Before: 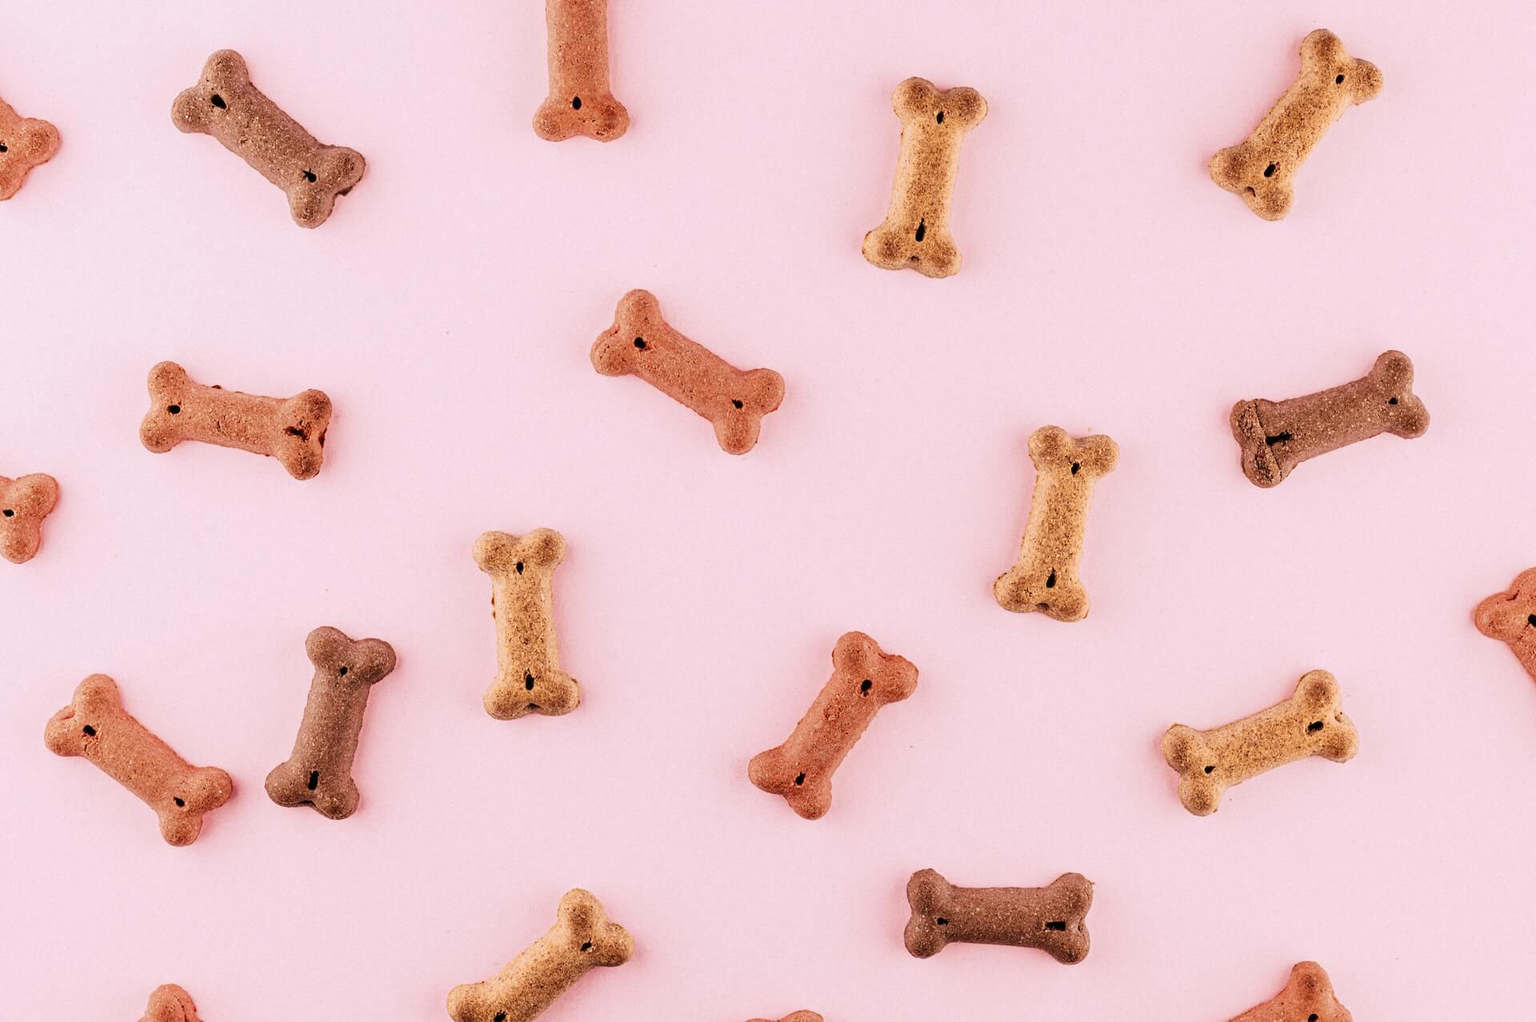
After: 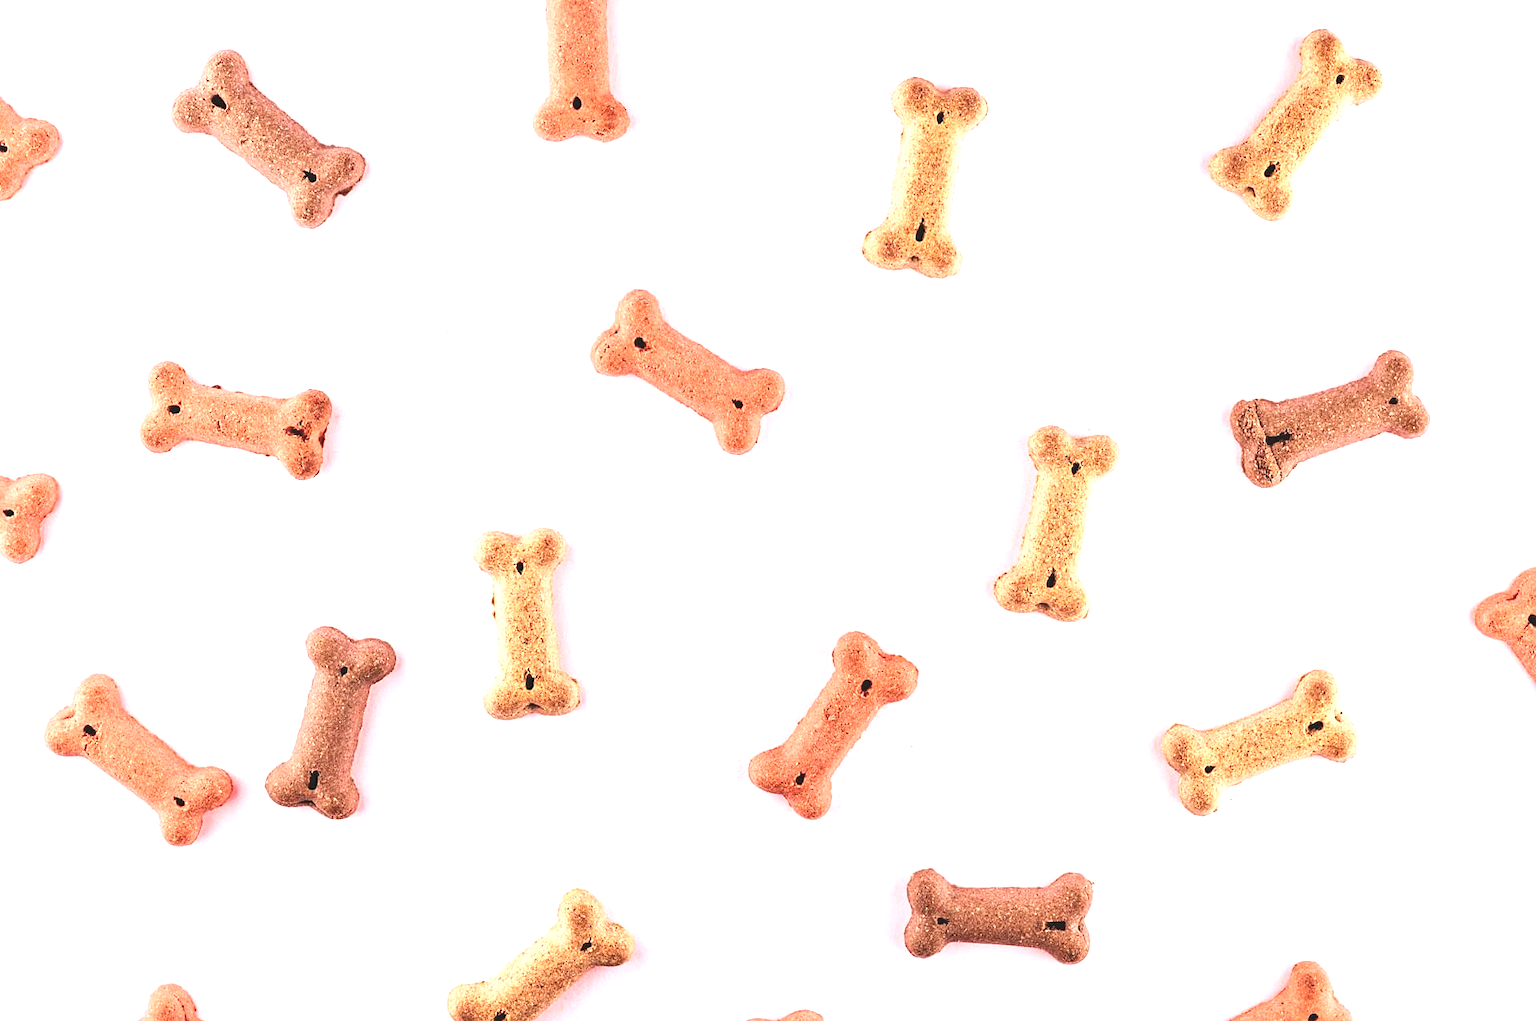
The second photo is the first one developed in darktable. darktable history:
color correction: highlights a* -2.81, highlights b* -2.66, shadows a* 2.27, shadows b* 3.04
exposure: black level correction -0.005, exposure 1 EV, compensate highlight preservation false
sharpen: amount 0.207
contrast brightness saturation: contrast 0.049, brightness 0.07, saturation 0.014
